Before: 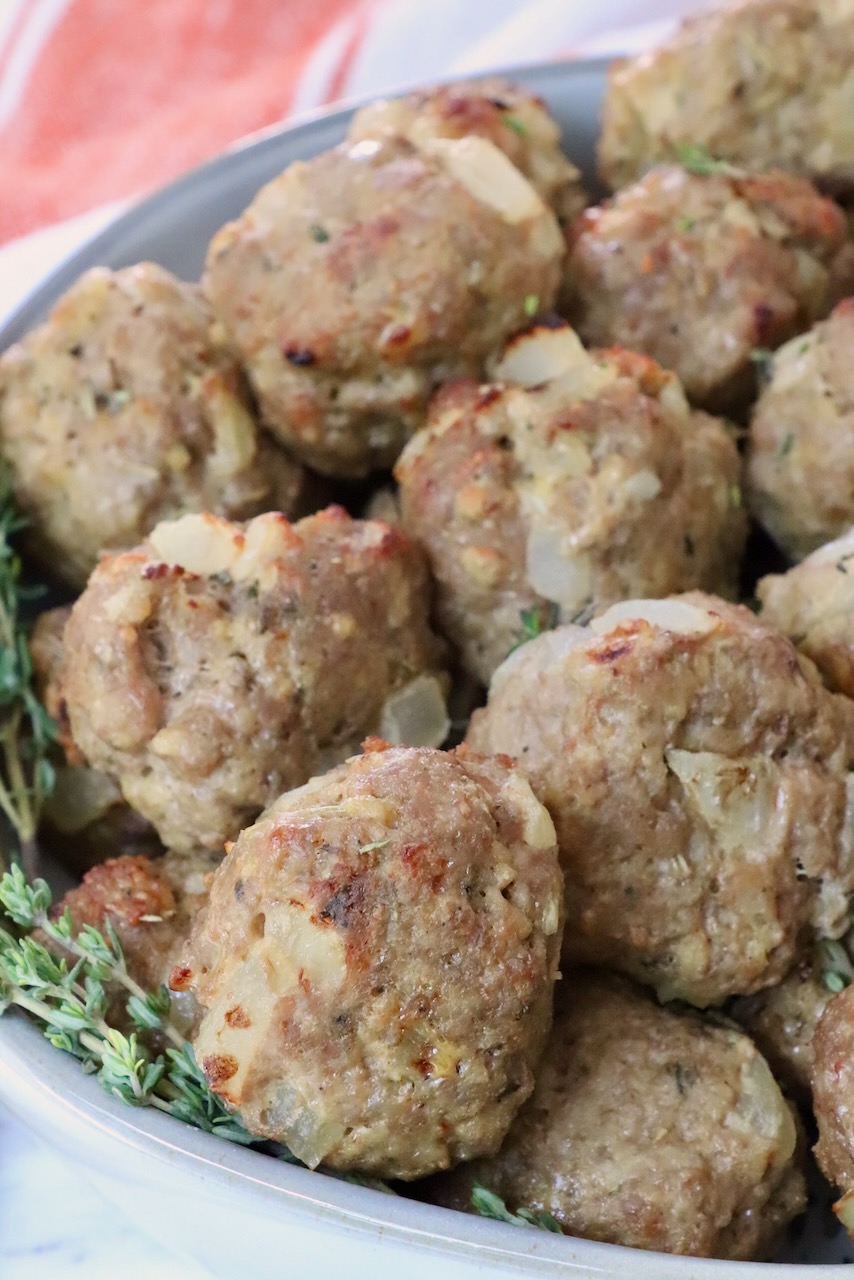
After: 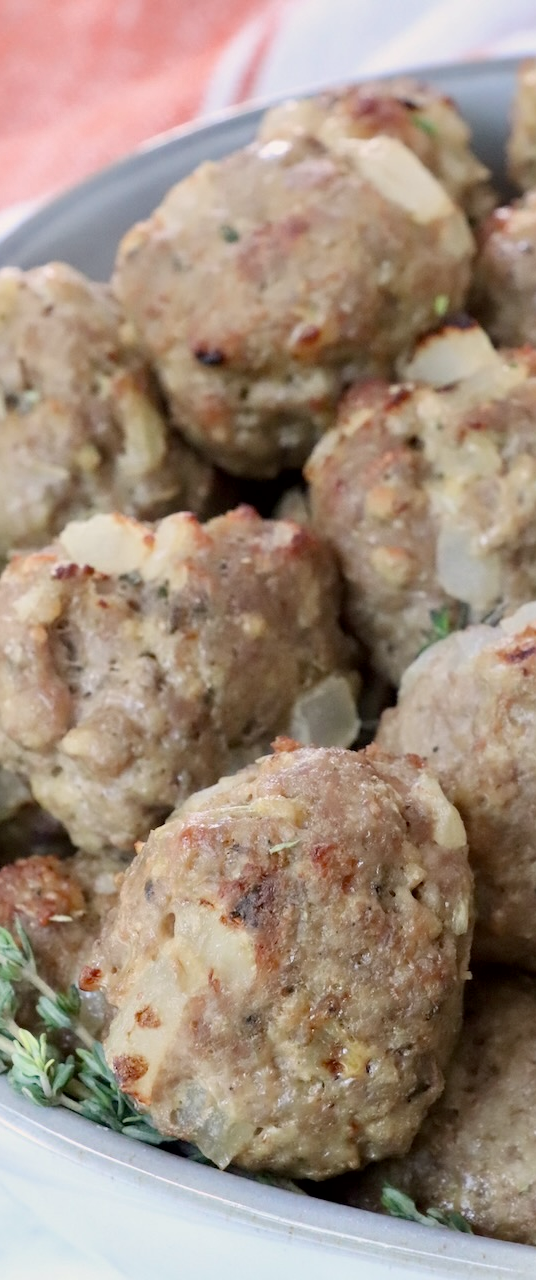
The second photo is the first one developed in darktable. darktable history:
crop: left 10.644%, right 26.528%
contrast brightness saturation: saturation -0.17
